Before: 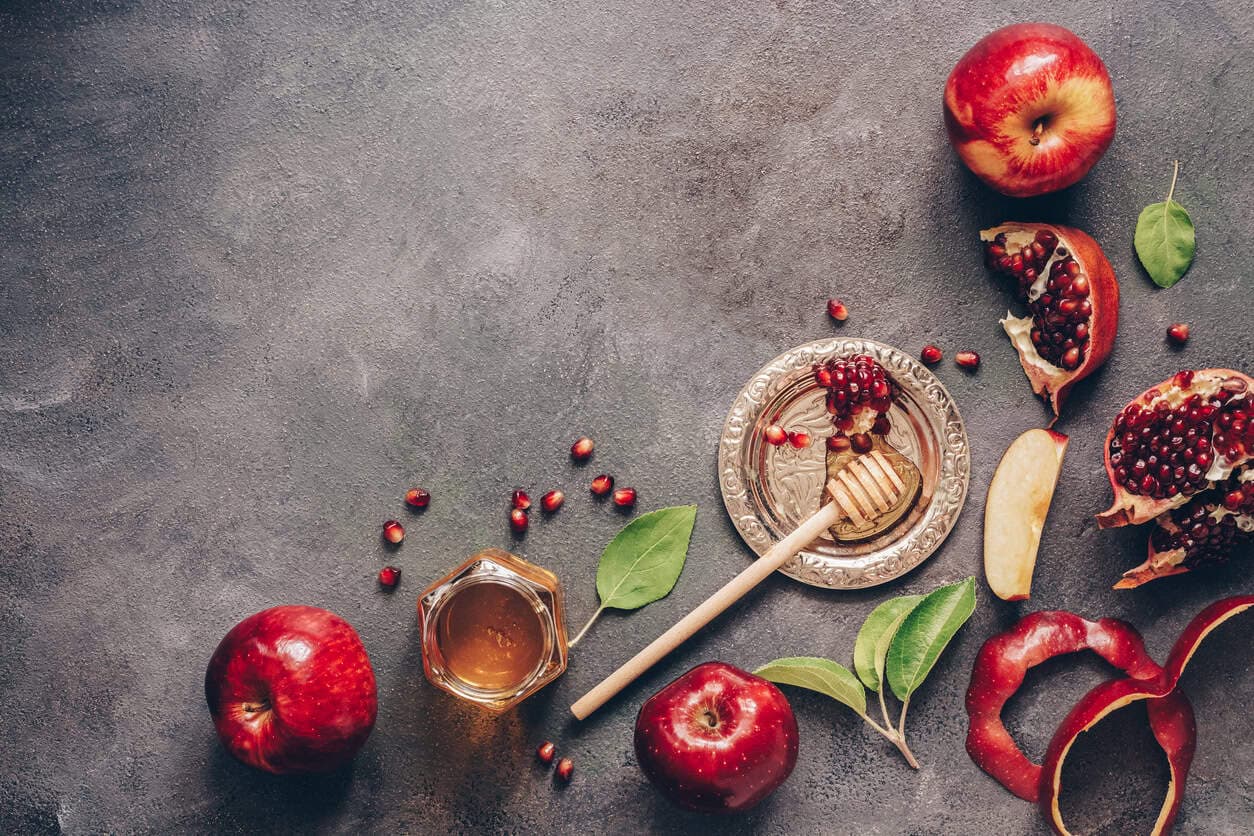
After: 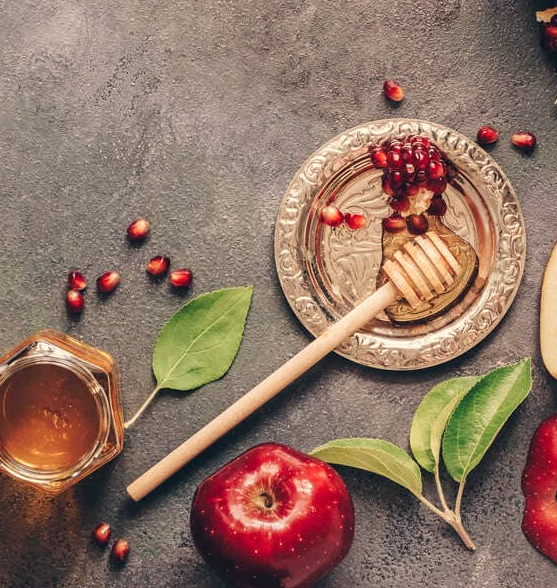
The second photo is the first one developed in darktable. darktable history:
crop: left 35.432%, top 26.233%, right 20.145%, bottom 3.432%
white balance: red 1.045, blue 0.932
